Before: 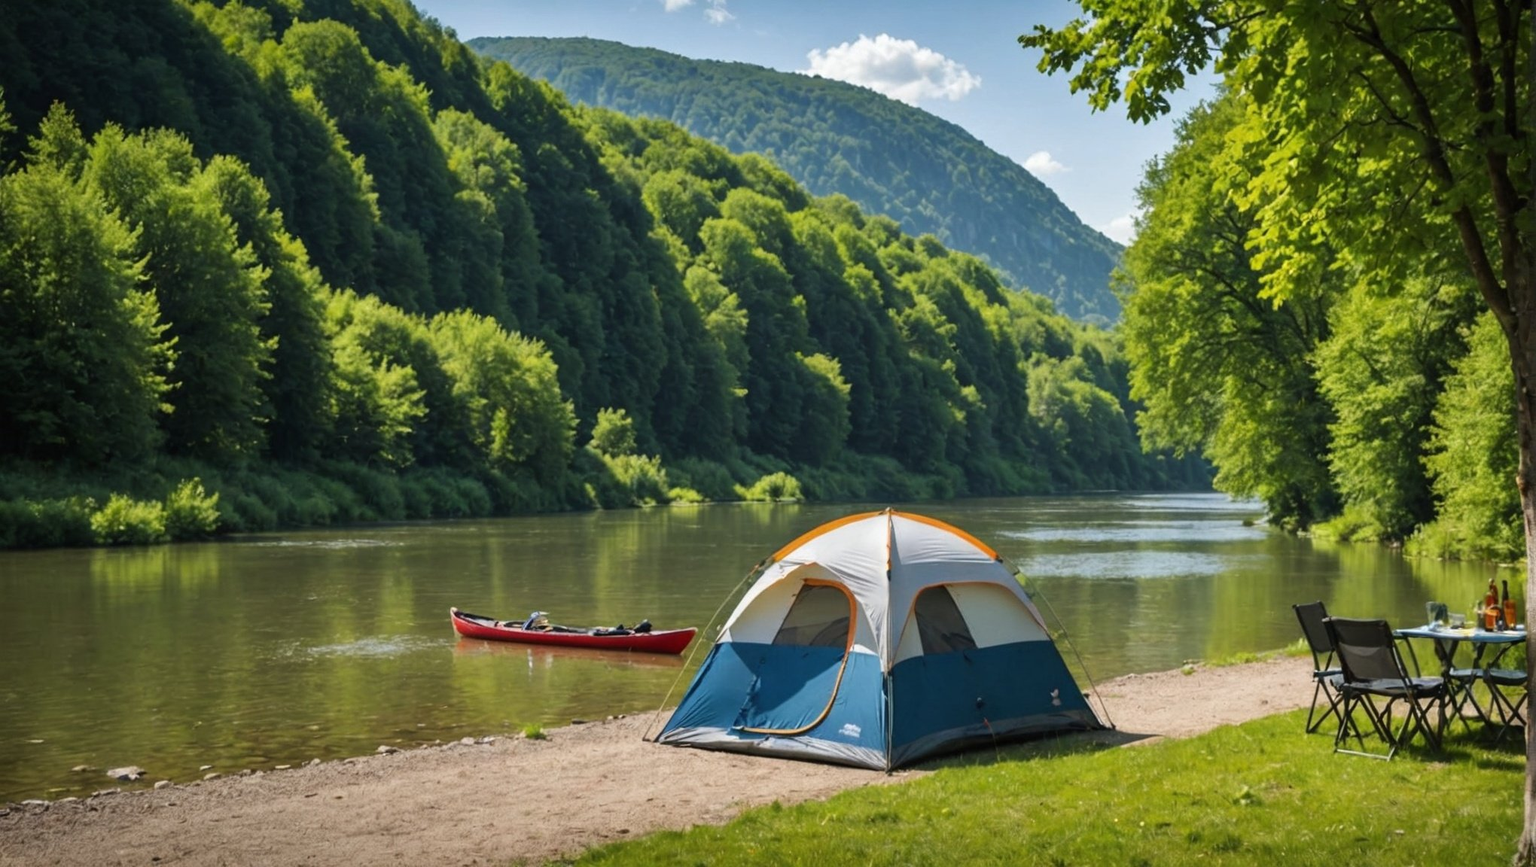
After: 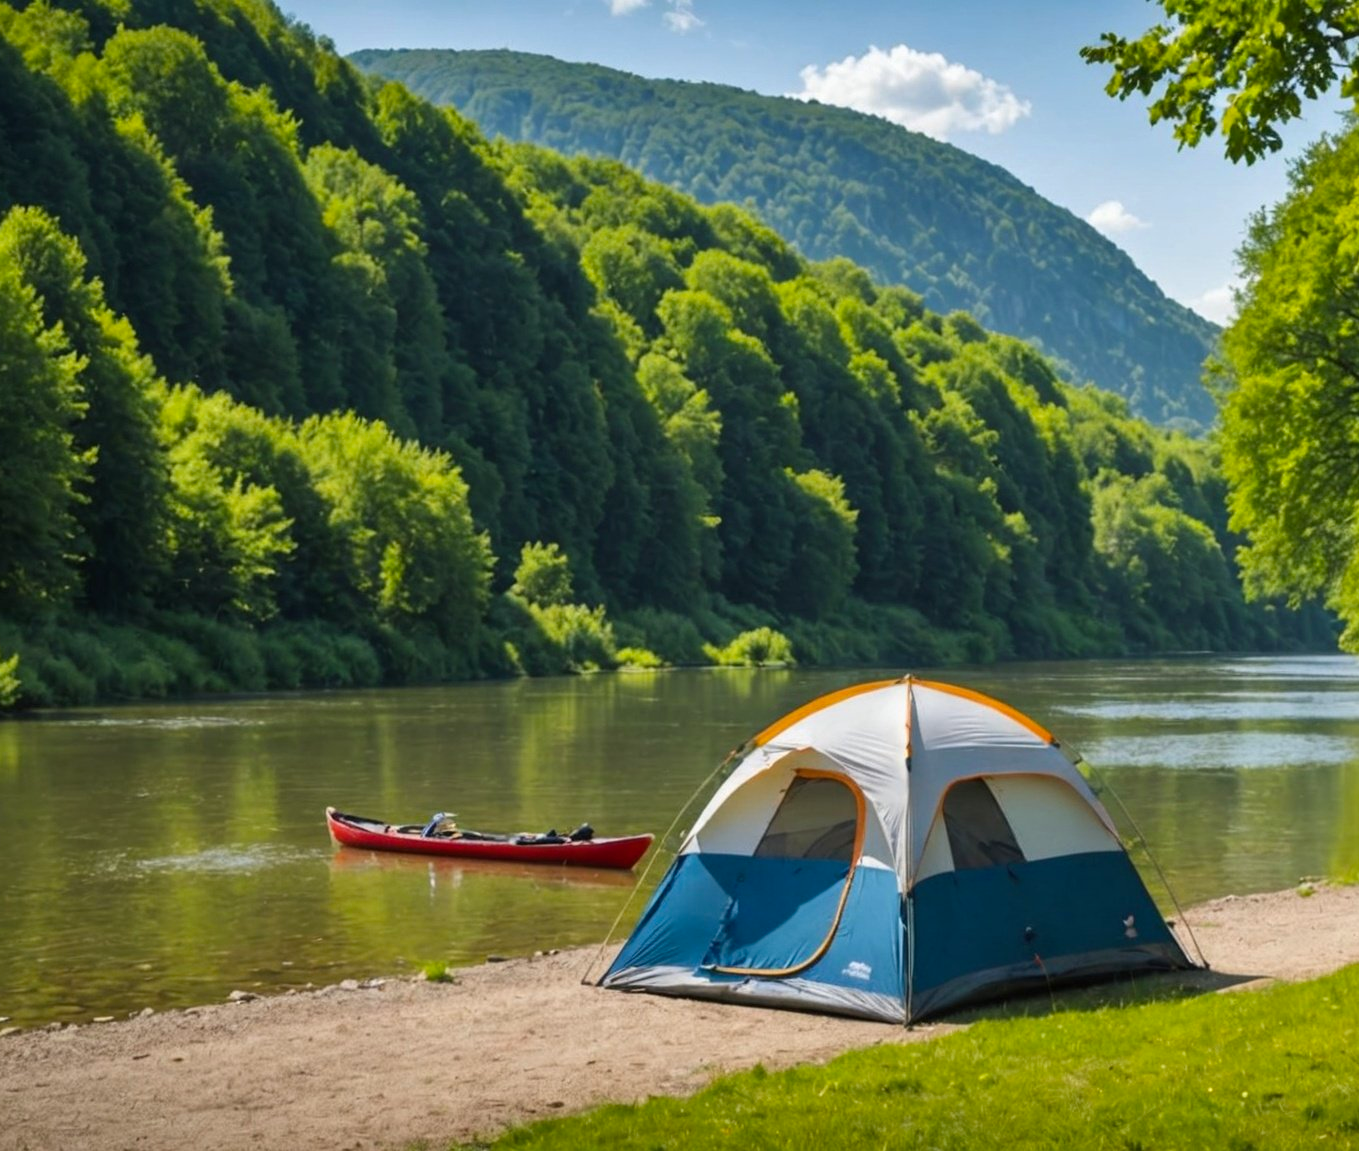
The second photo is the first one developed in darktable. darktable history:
color balance rgb: linear chroma grading › global chroma 14.56%, perceptual saturation grading › global saturation 0.567%
crop and rotate: left 13.36%, right 20.017%
